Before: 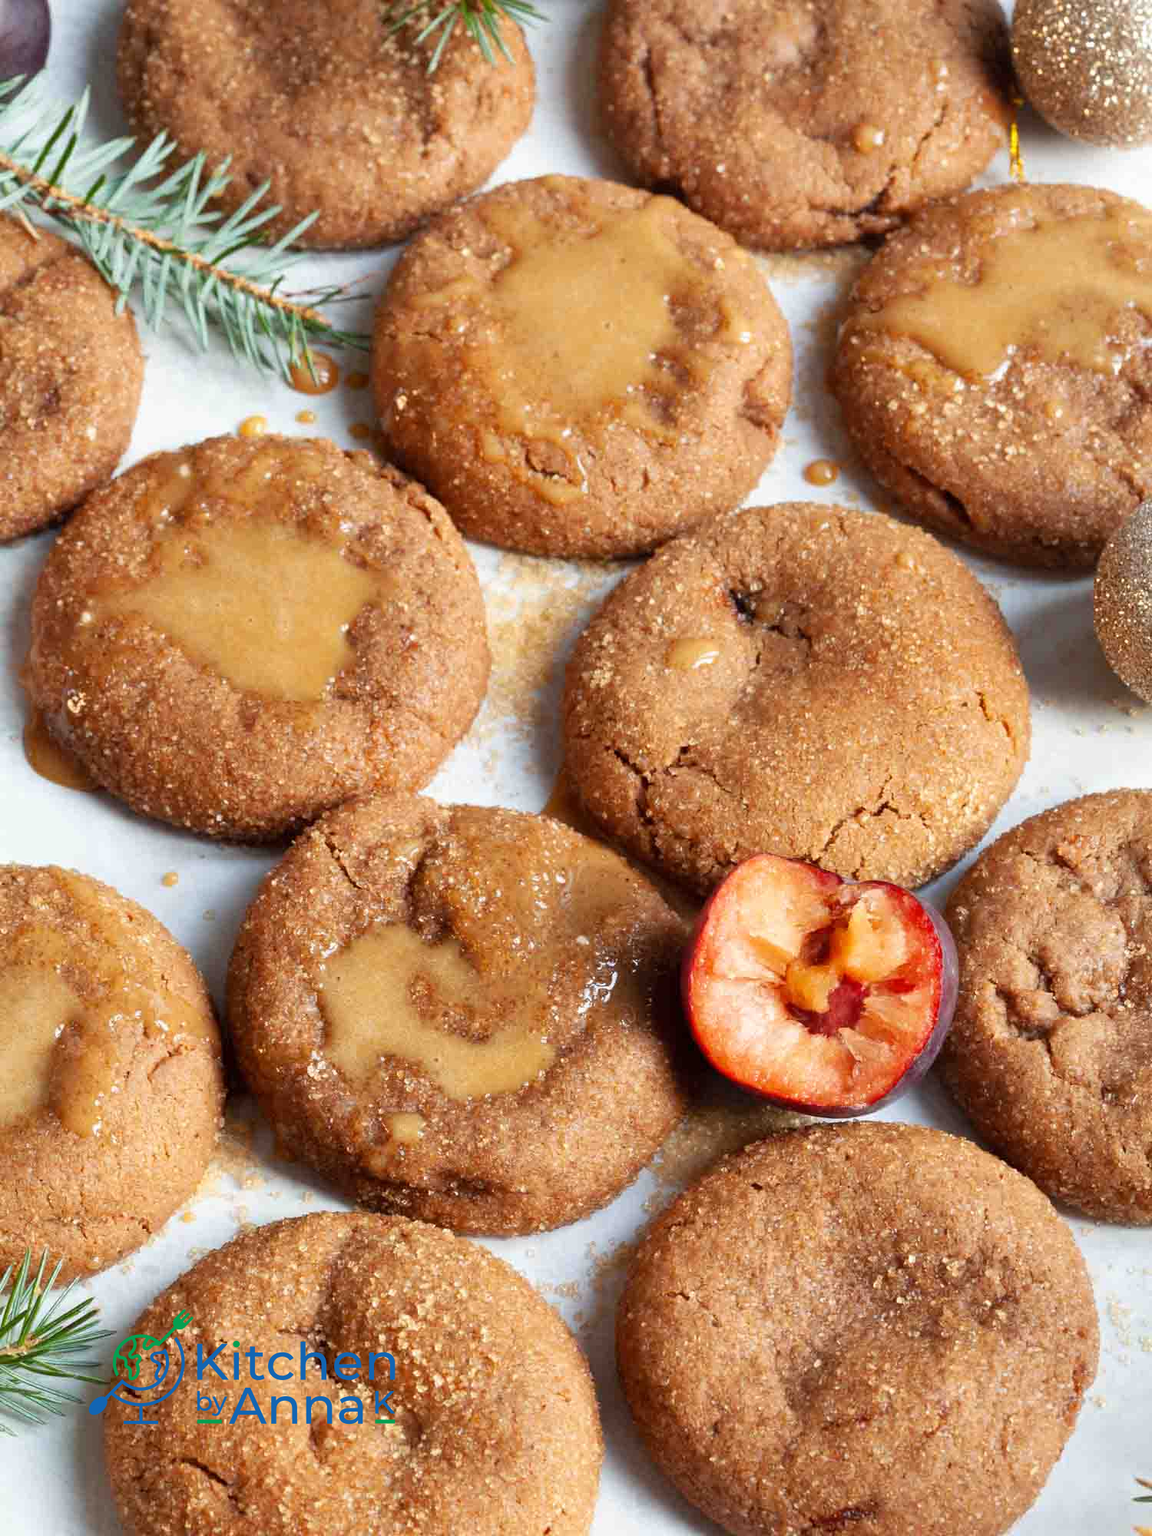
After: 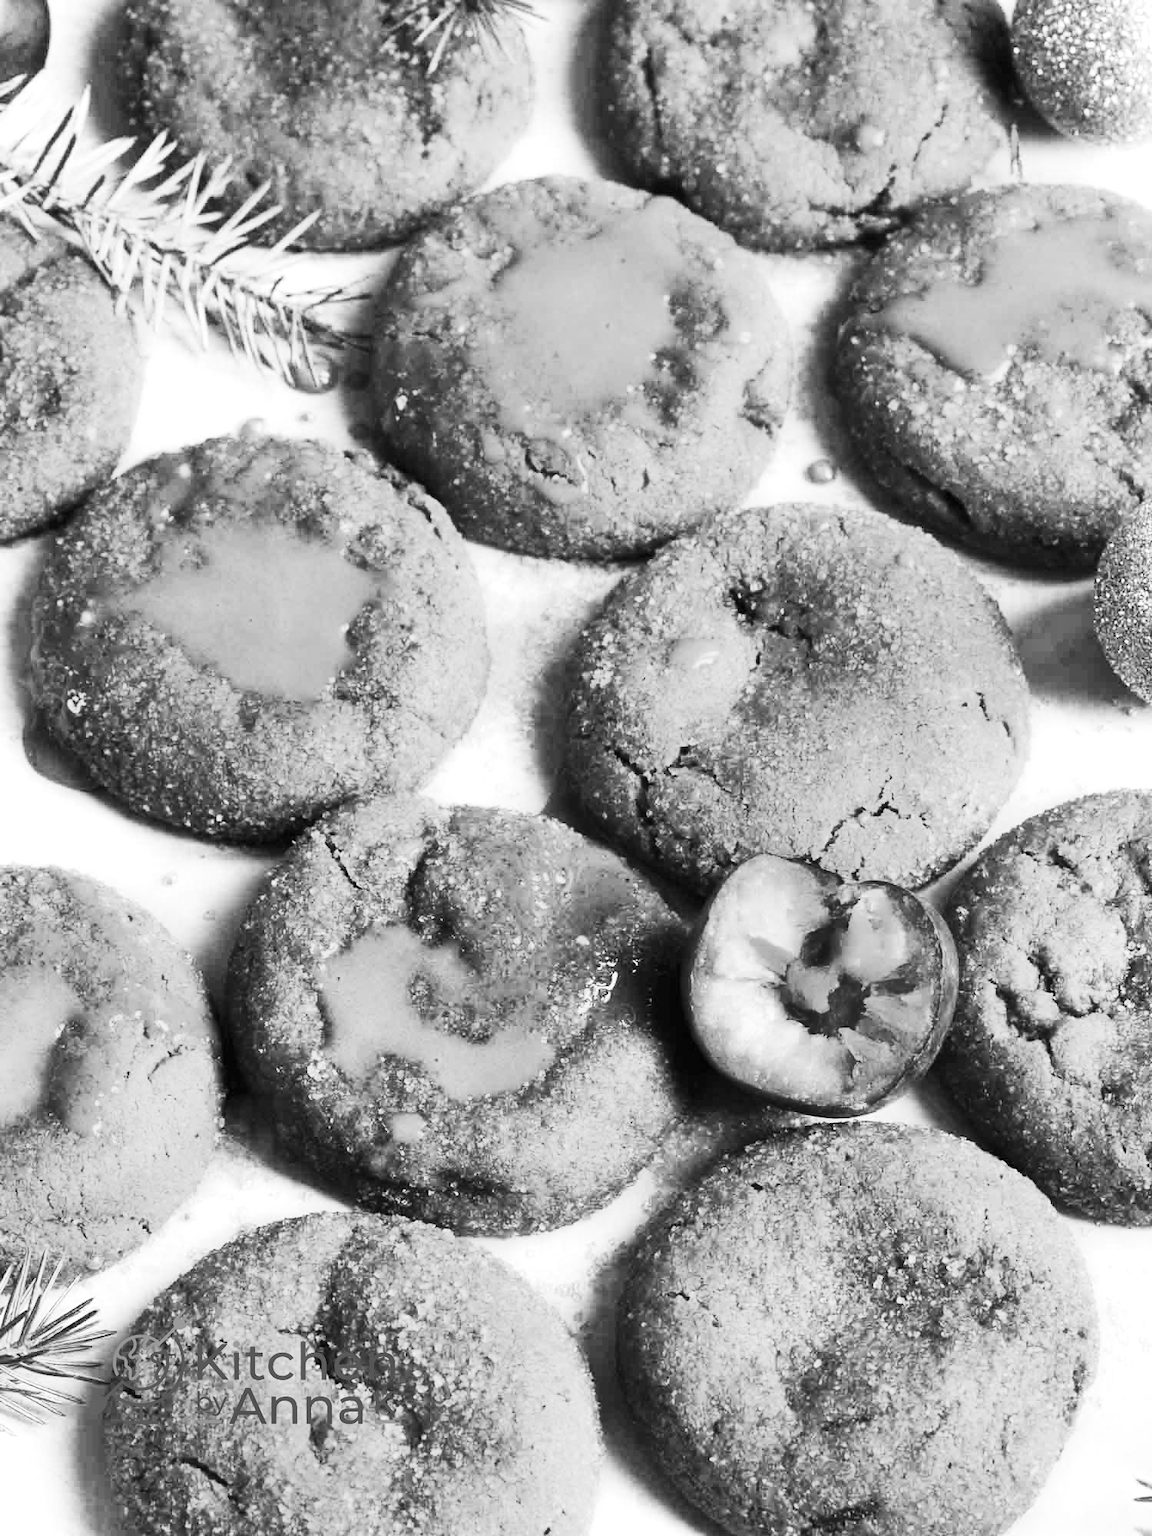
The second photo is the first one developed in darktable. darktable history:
exposure: black level correction 0, exposure 0.5 EV, compensate exposure bias true, compensate highlight preservation false
contrast brightness saturation: contrast 0.4, brightness 0.1, saturation 0.21
monochrome: a 0, b 0, size 0.5, highlights 0.57
